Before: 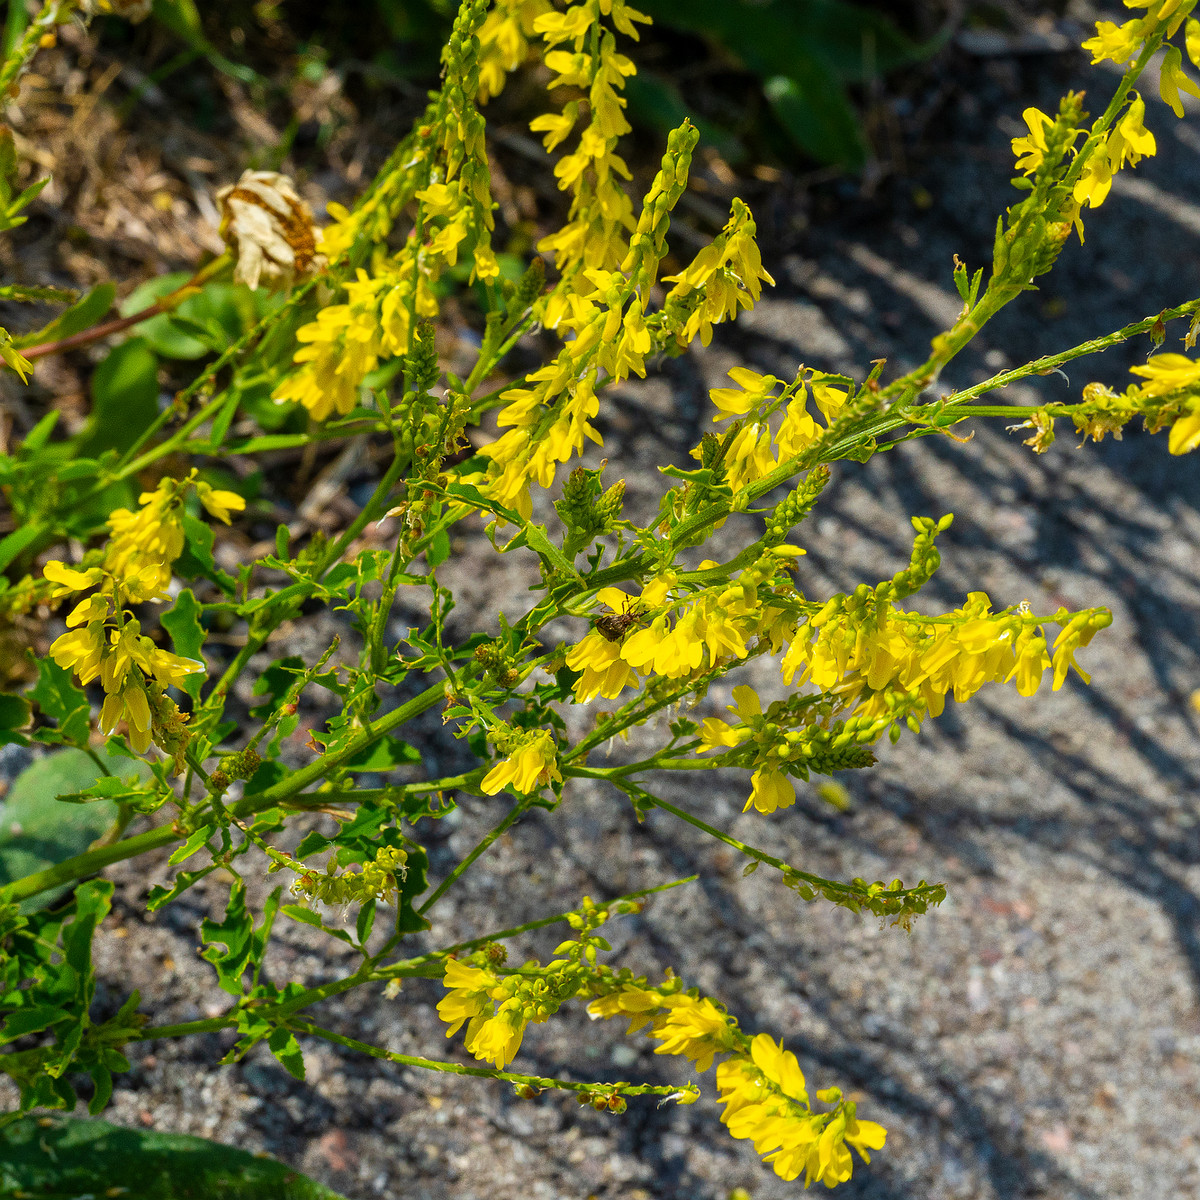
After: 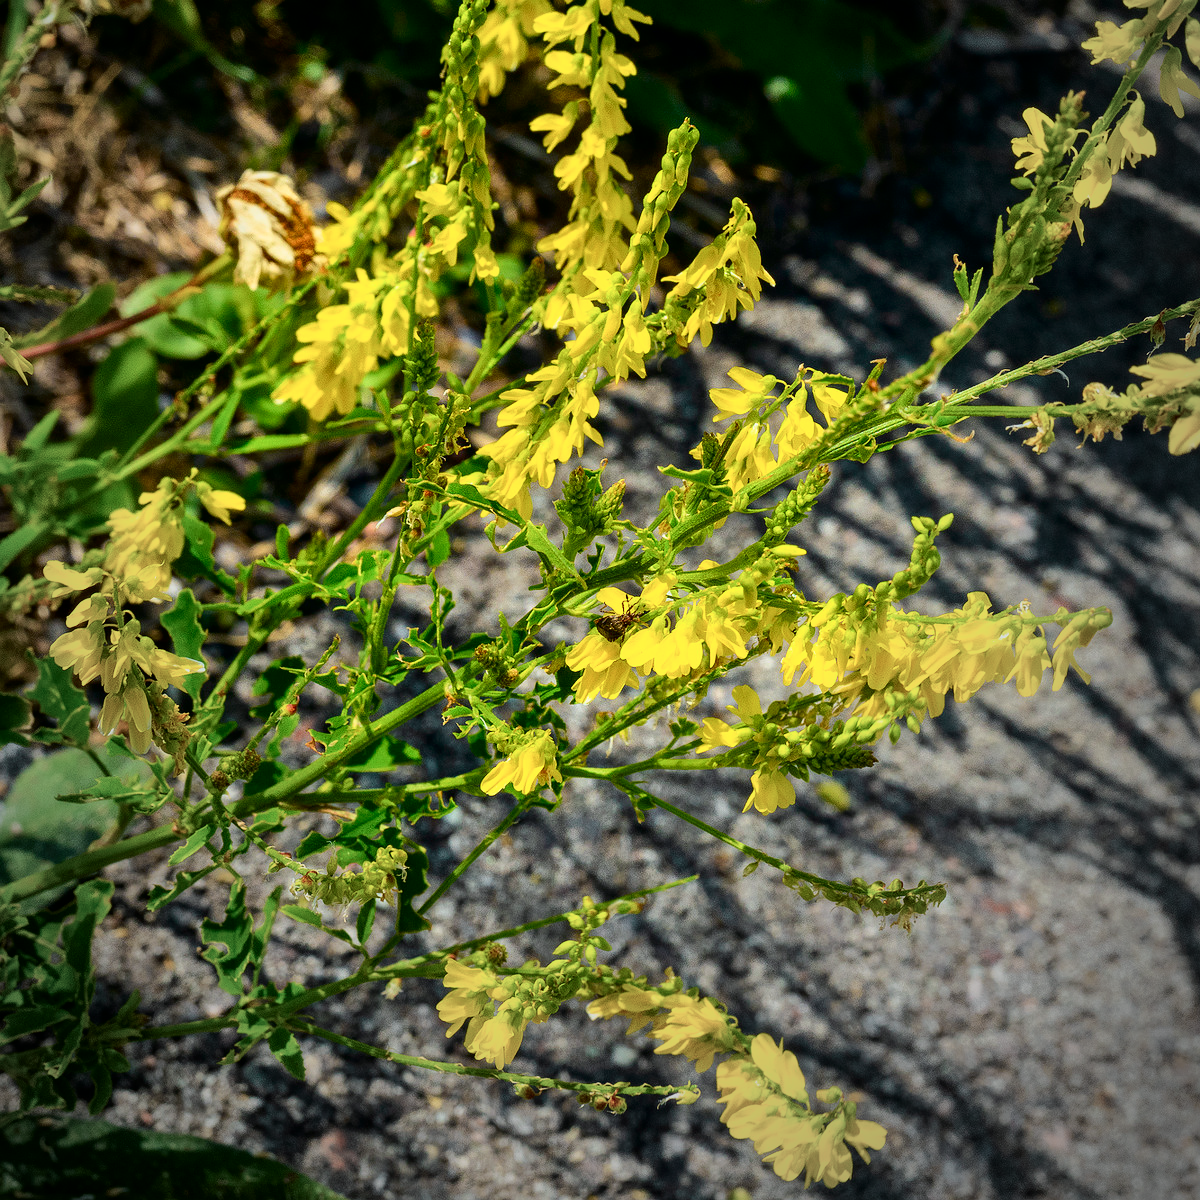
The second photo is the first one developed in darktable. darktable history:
vignetting: fall-off start 72.14%, fall-off radius 108.07%, brightness -0.713, saturation -0.488, center (-0.054, -0.359), width/height ratio 0.729
tone curve: curves: ch0 [(0, 0) (0.035, 0.011) (0.133, 0.076) (0.285, 0.265) (0.491, 0.541) (0.617, 0.693) (0.704, 0.77) (0.794, 0.865) (0.895, 0.938) (1, 0.976)]; ch1 [(0, 0) (0.318, 0.278) (0.444, 0.427) (0.502, 0.497) (0.543, 0.547) (0.601, 0.641) (0.746, 0.764) (1, 1)]; ch2 [(0, 0) (0.316, 0.292) (0.381, 0.37) (0.423, 0.448) (0.476, 0.482) (0.502, 0.5) (0.543, 0.547) (0.587, 0.613) (0.642, 0.672) (0.704, 0.727) (0.865, 0.827) (1, 0.951)], color space Lab, independent channels, preserve colors none
contrast brightness saturation: contrast 0.07
